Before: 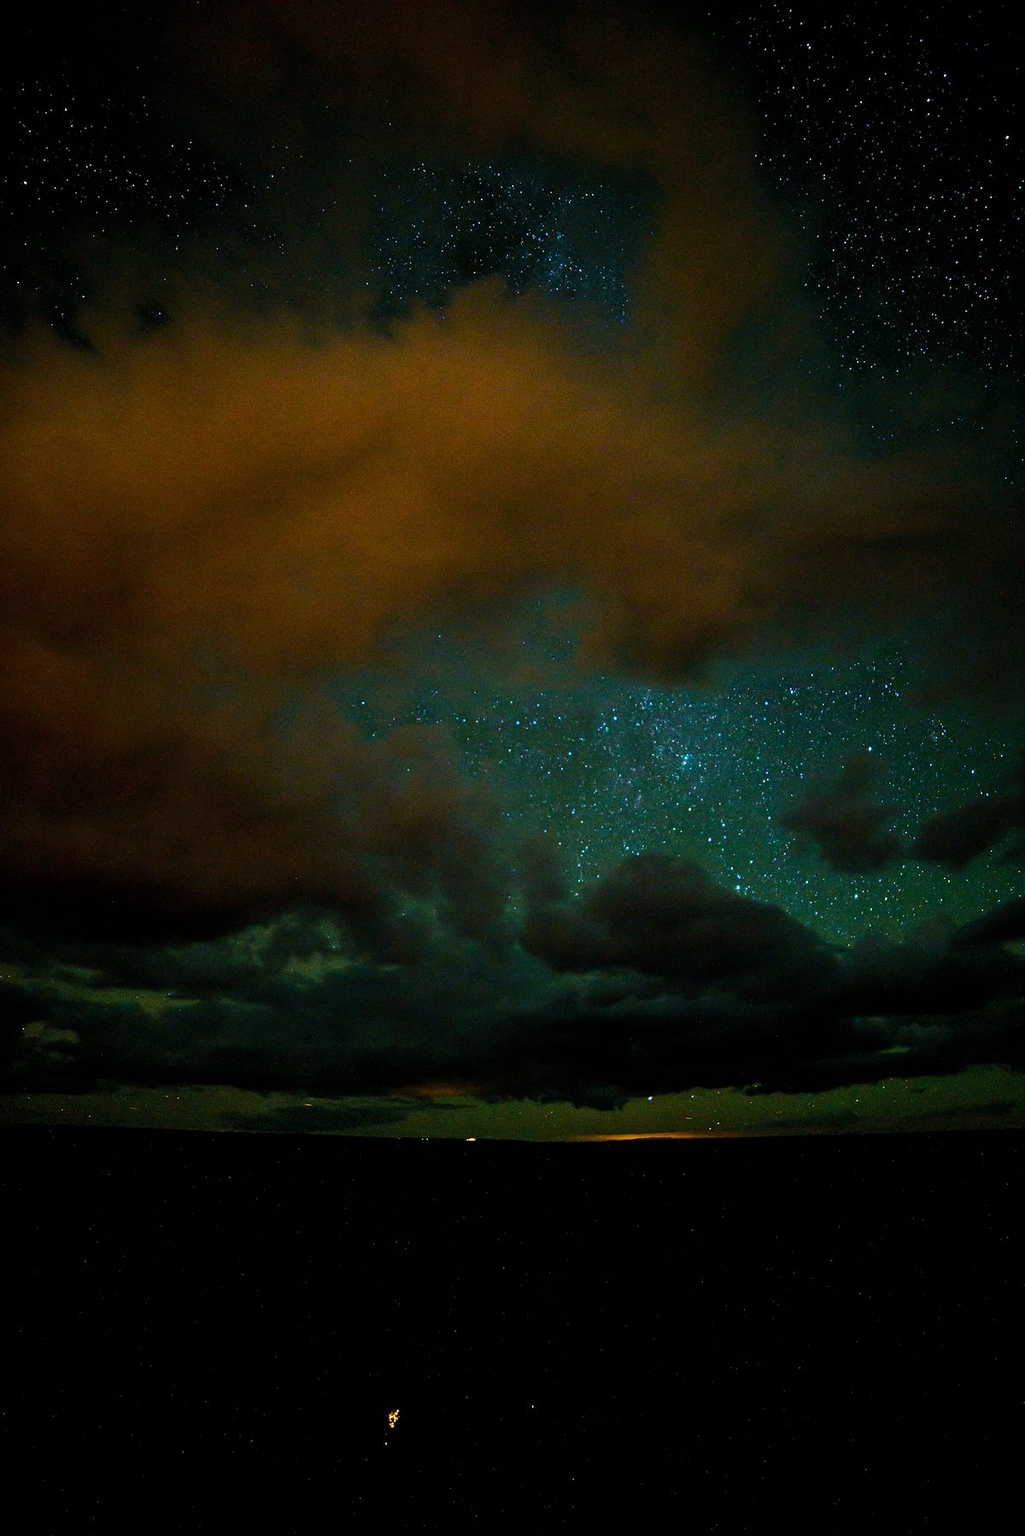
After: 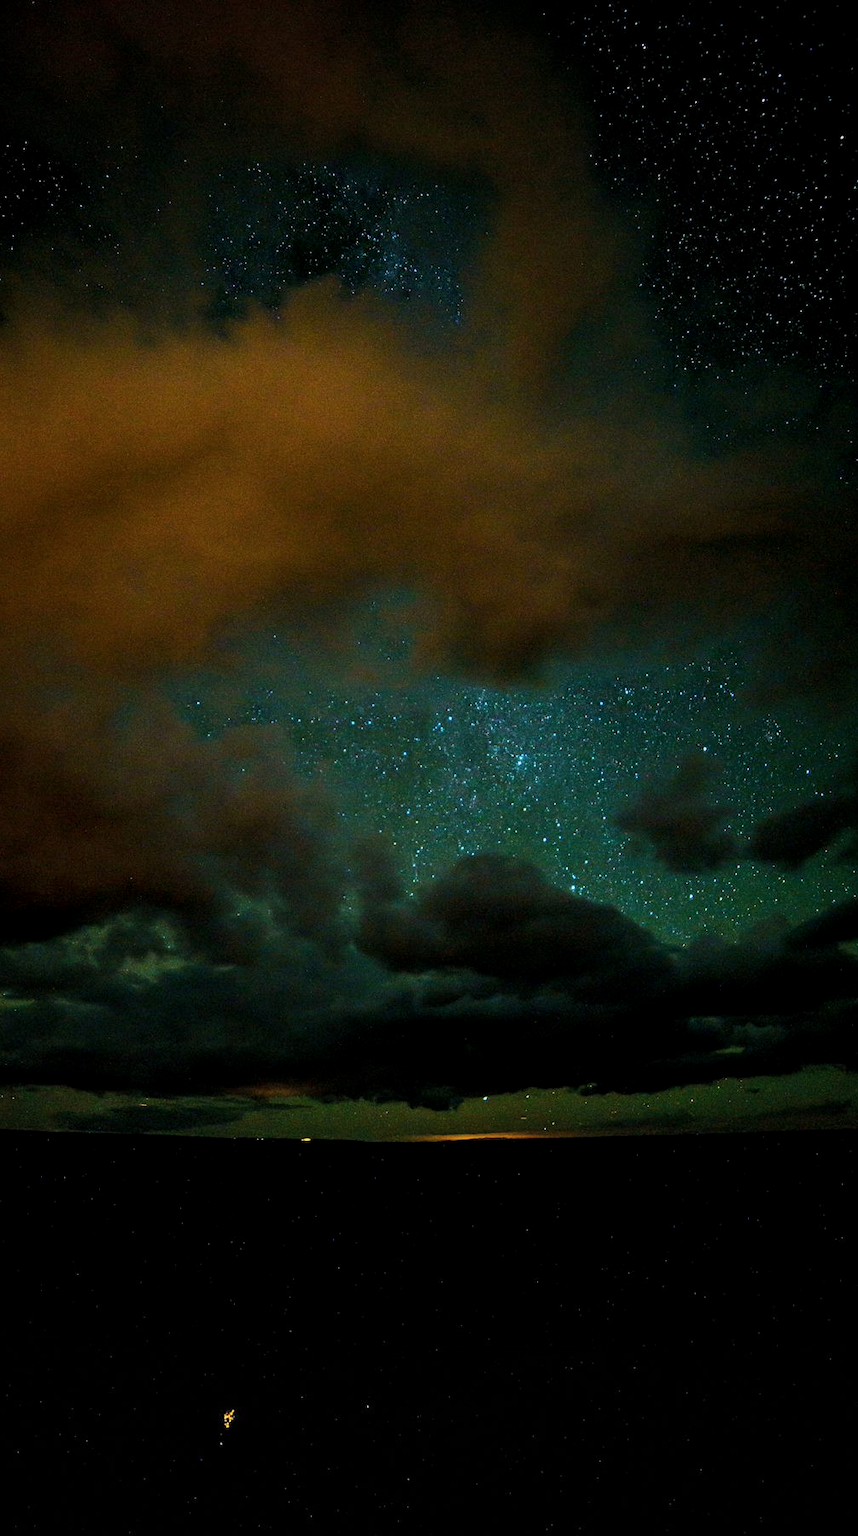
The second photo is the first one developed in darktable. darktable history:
crop: left 16.145%
local contrast: on, module defaults
